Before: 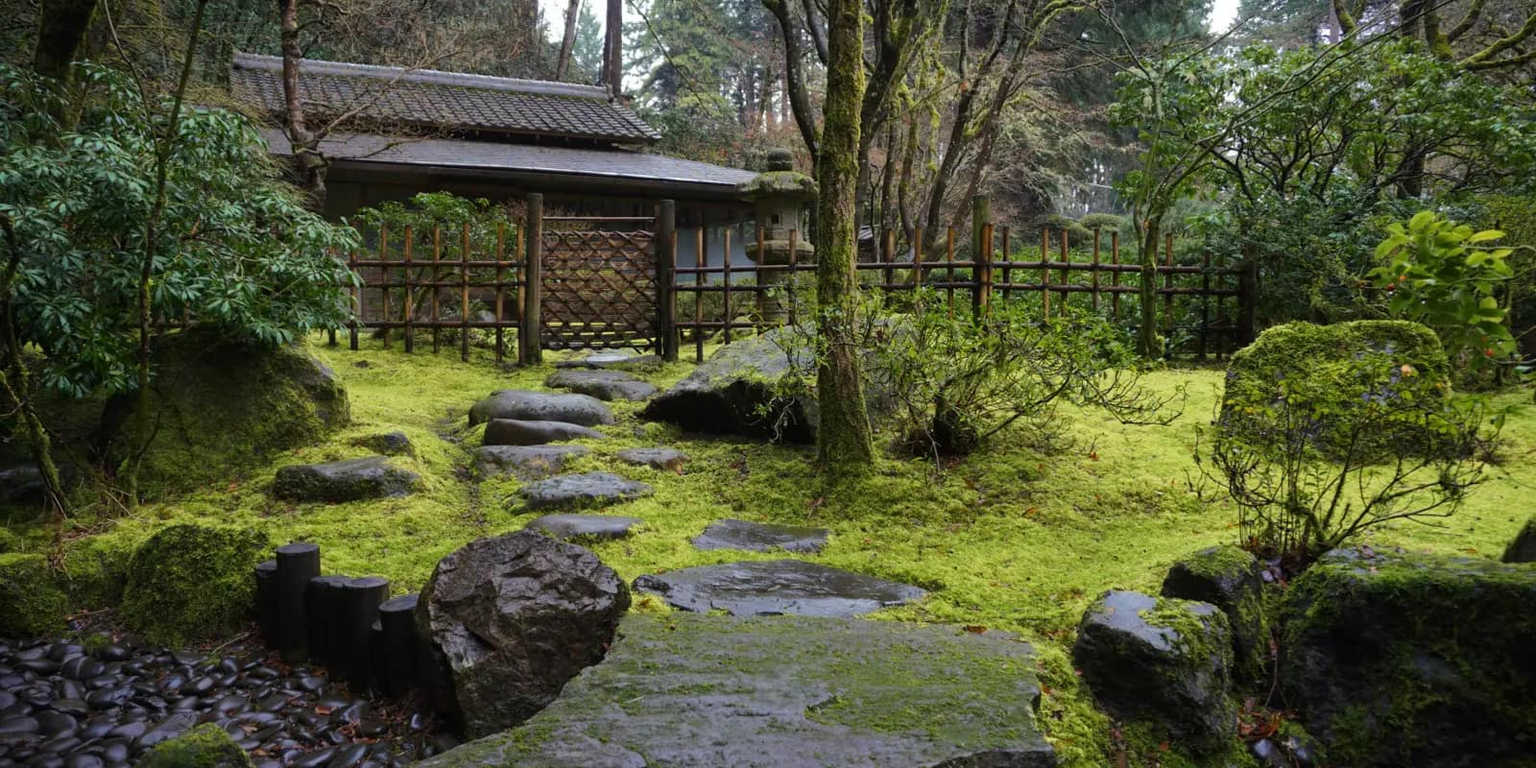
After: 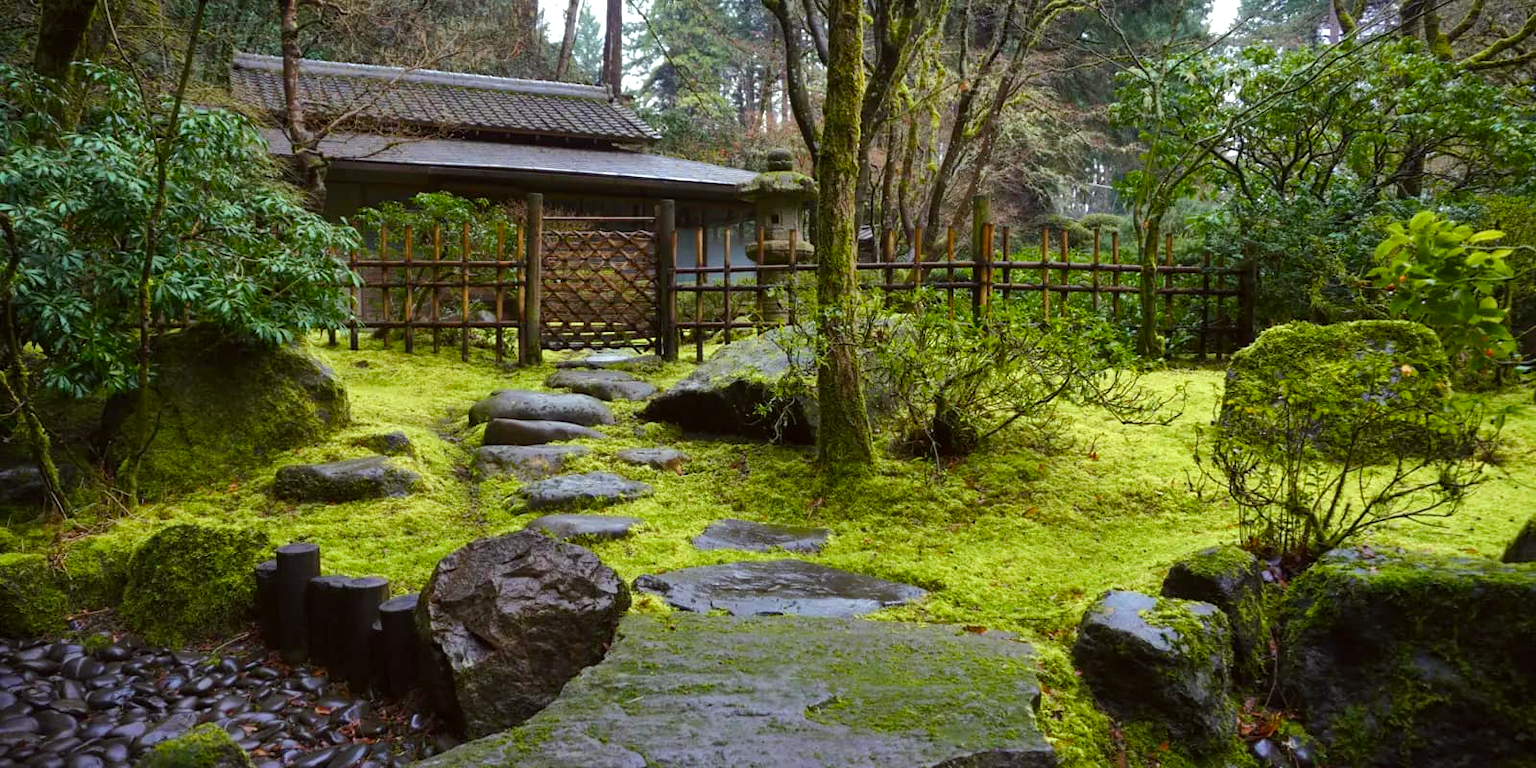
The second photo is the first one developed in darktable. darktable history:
color correction: highlights a* -2.92, highlights b* -1.98, shadows a* 2.36, shadows b* 2.73
shadows and highlights: shadows 29.69, highlights -30.3, highlights color adjustment 0.401%, low approximation 0.01, soften with gaussian
color balance rgb: linear chroma grading › global chroma 14.929%, perceptual saturation grading › global saturation 0.231%, perceptual saturation grading › highlights -15.792%, perceptual saturation grading › shadows 25.669%, perceptual brilliance grading › global brilliance 9.865%
